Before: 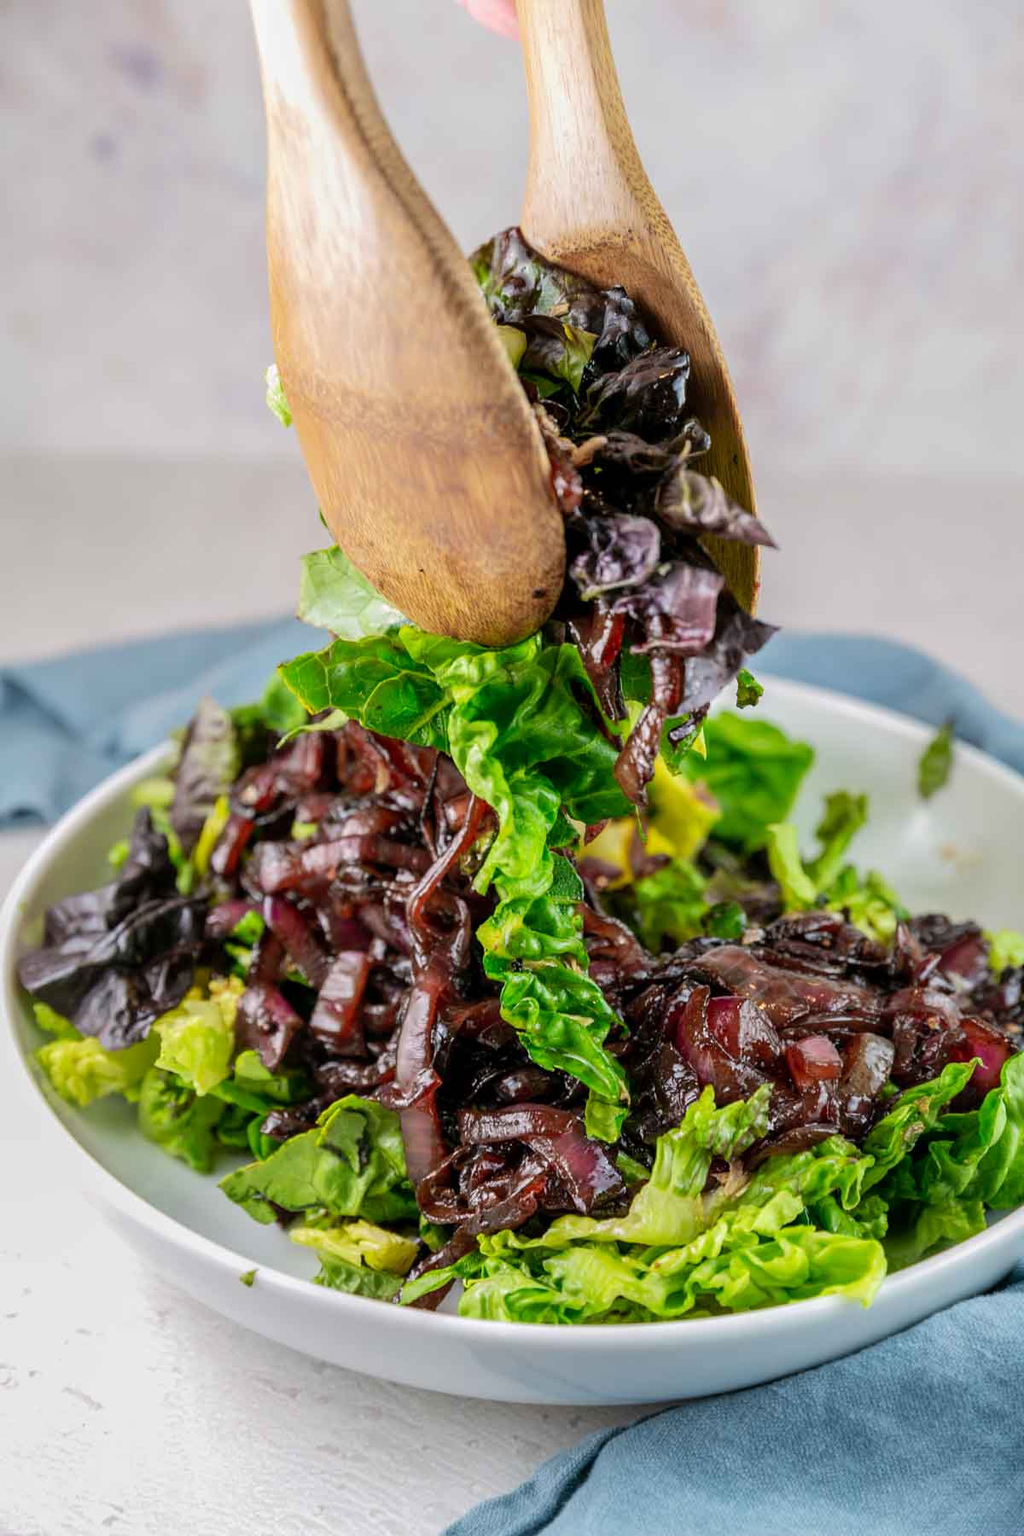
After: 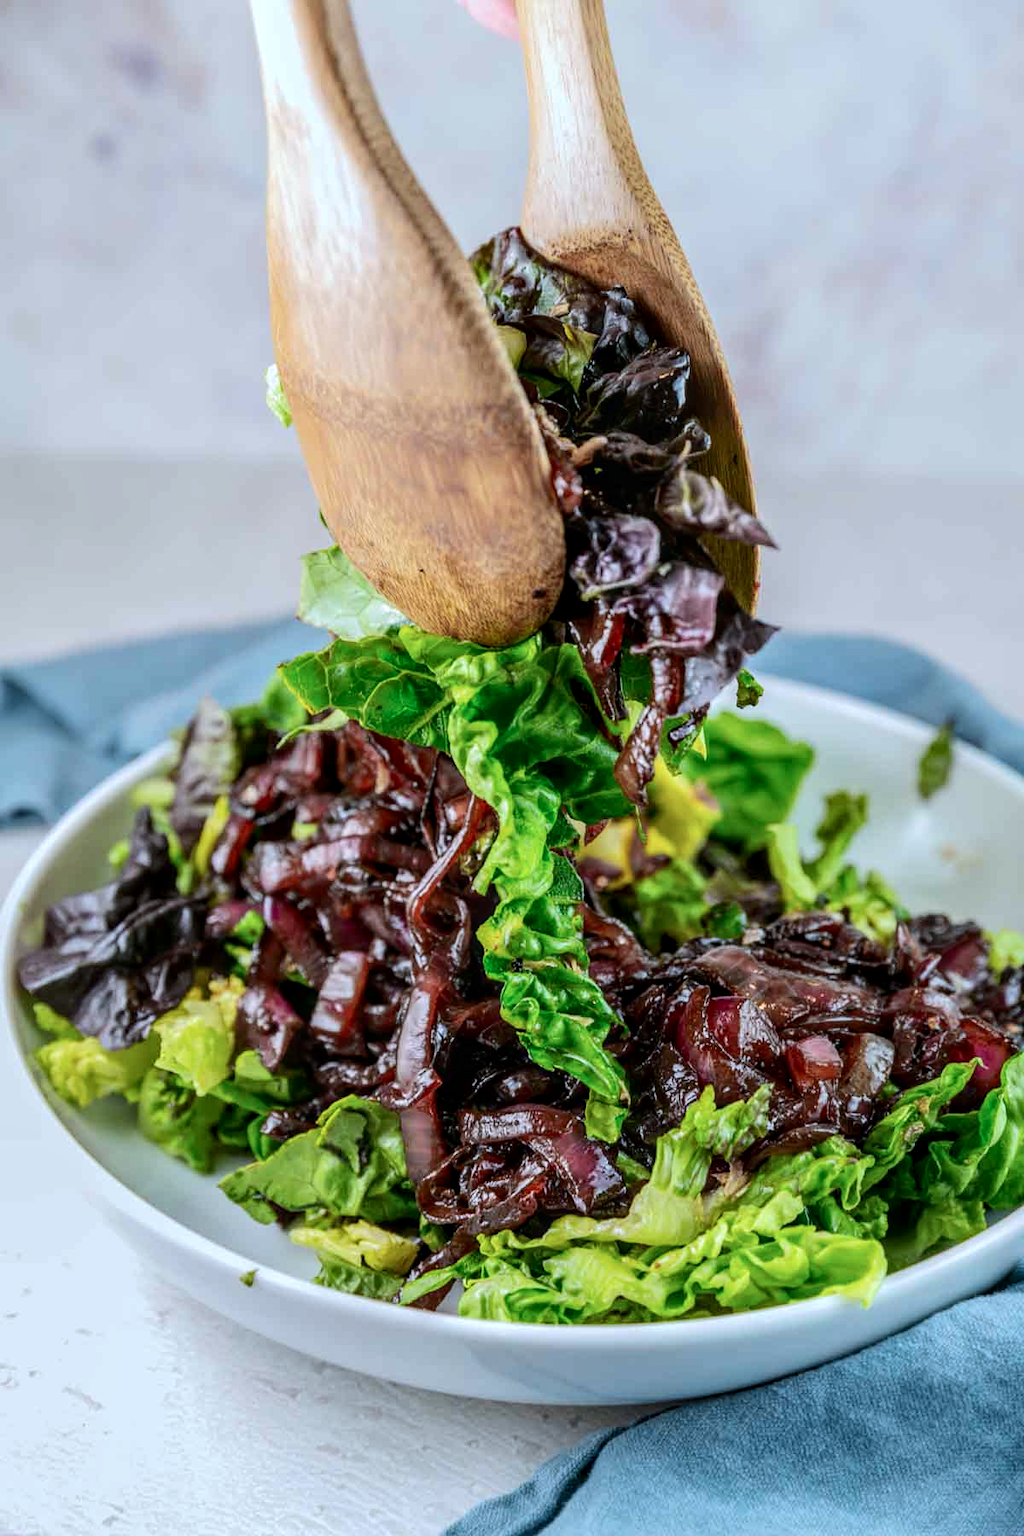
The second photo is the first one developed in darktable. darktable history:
local contrast: on, module defaults
tone curve: curves: ch0 [(0, 0) (0.003, 0.013) (0.011, 0.016) (0.025, 0.023) (0.044, 0.036) (0.069, 0.051) (0.1, 0.076) (0.136, 0.107) (0.177, 0.145) (0.224, 0.186) (0.277, 0.246) (0.335, 0.311) (0.399, 0.378) (0.468, 0.462) (0.543, 0.548) (0.623, 0.636) (0.709, 0.728) (0.801, 0.816) (0.898, 0.9) (1, 1)], color space Lab, independent channels, preserve colors none
color correction: highlights a* -4.23, highlights b* -11.13
